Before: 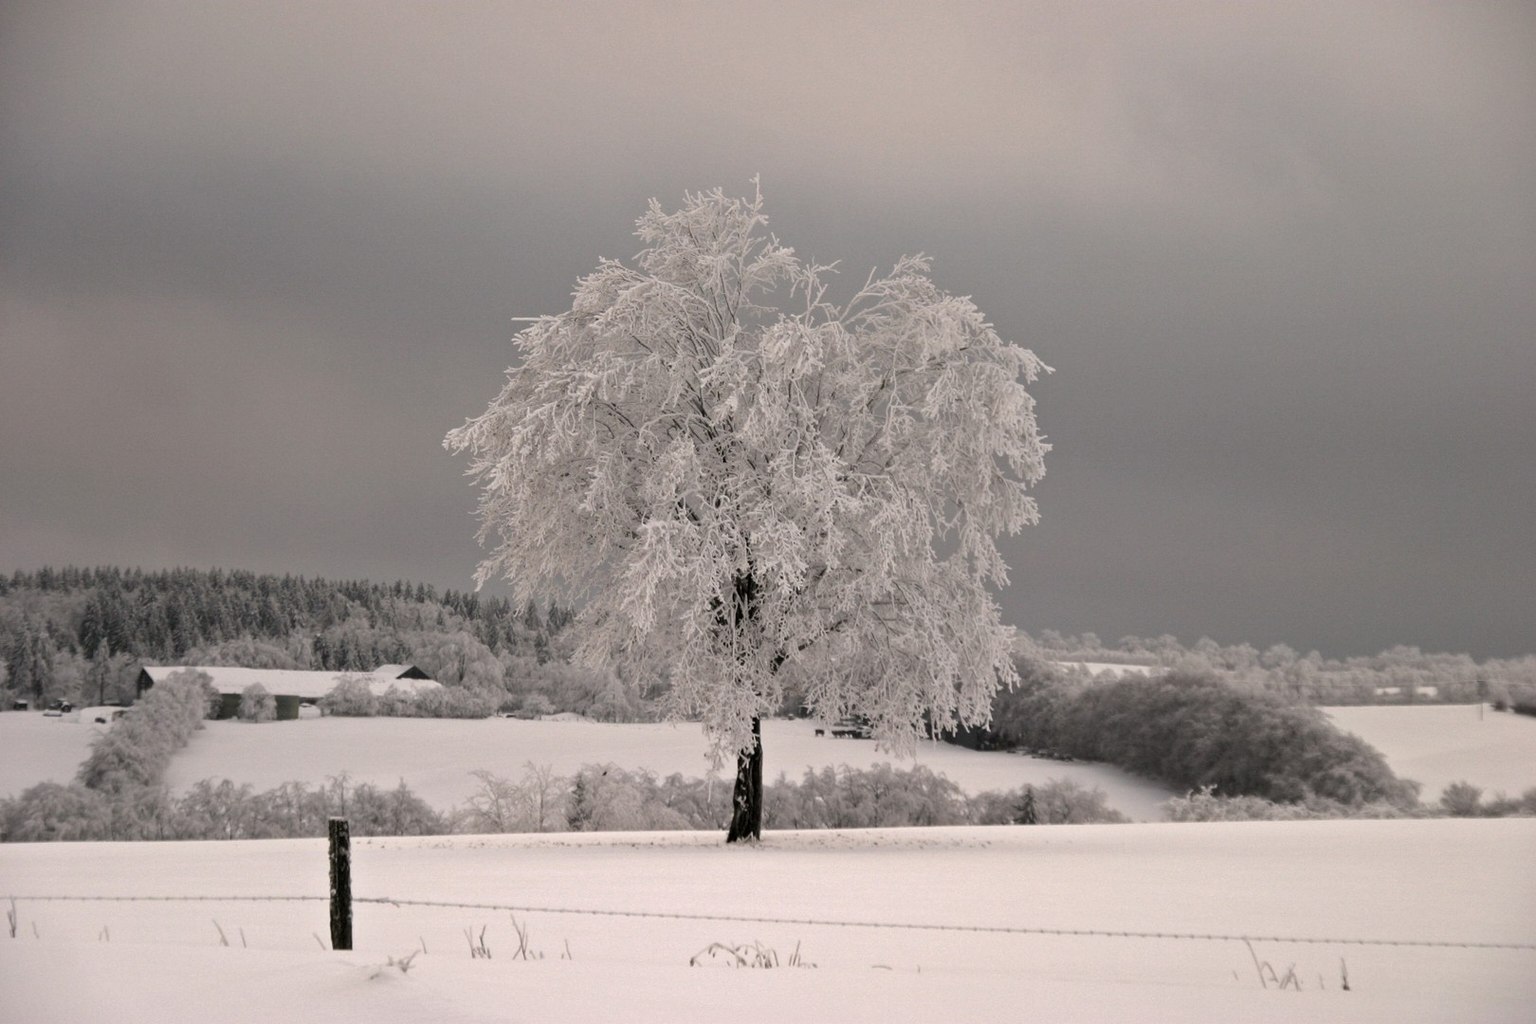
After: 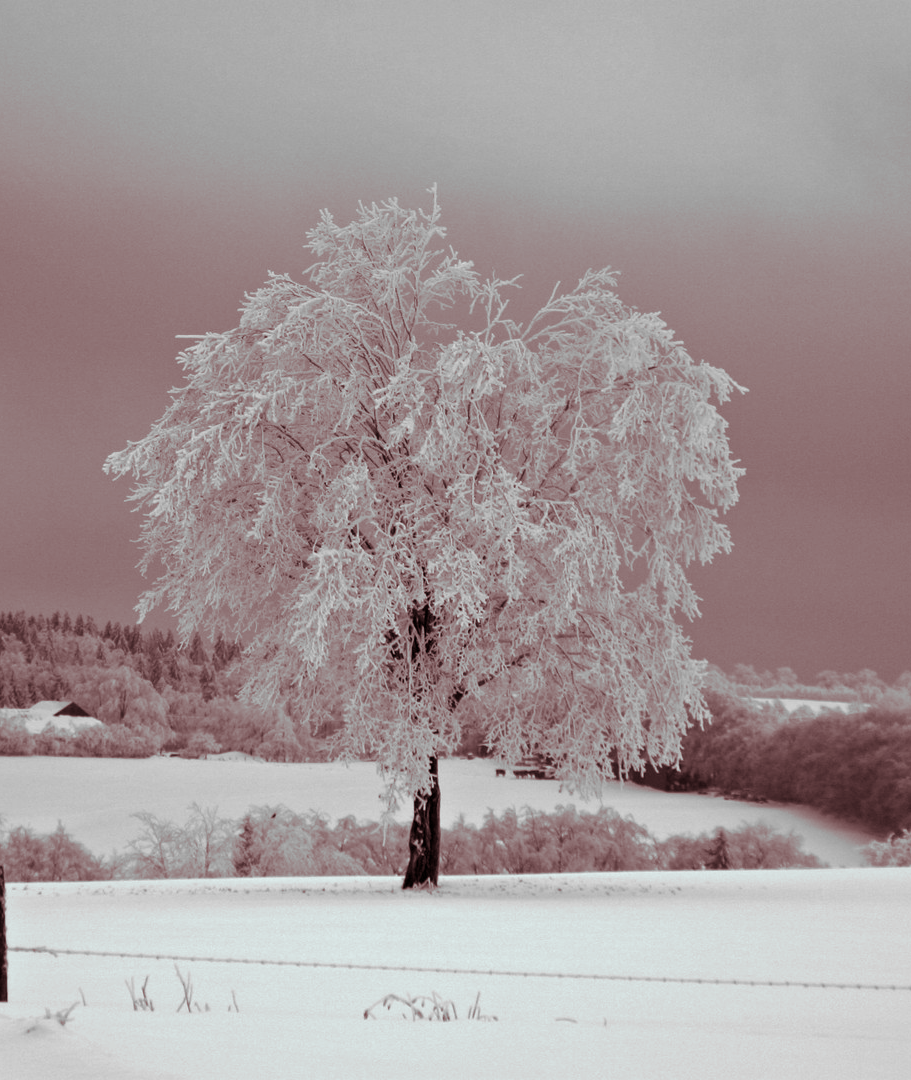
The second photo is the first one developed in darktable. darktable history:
split-toning: highlights › hue 180°
monochrome: on, module defaults
crop and rotate: left 22.516%, right 21.234%
